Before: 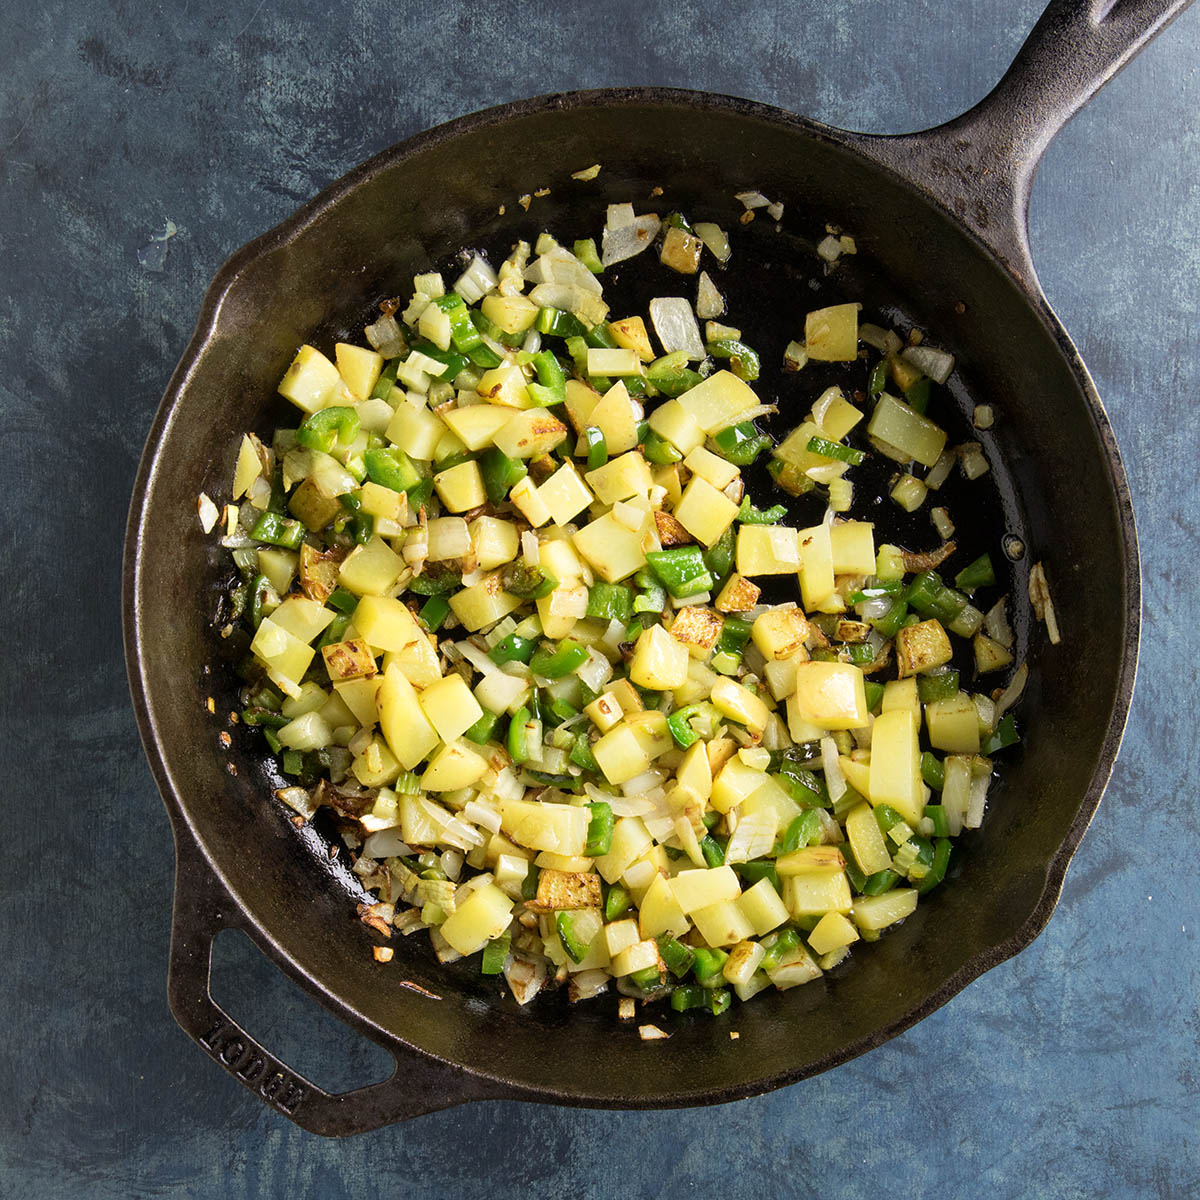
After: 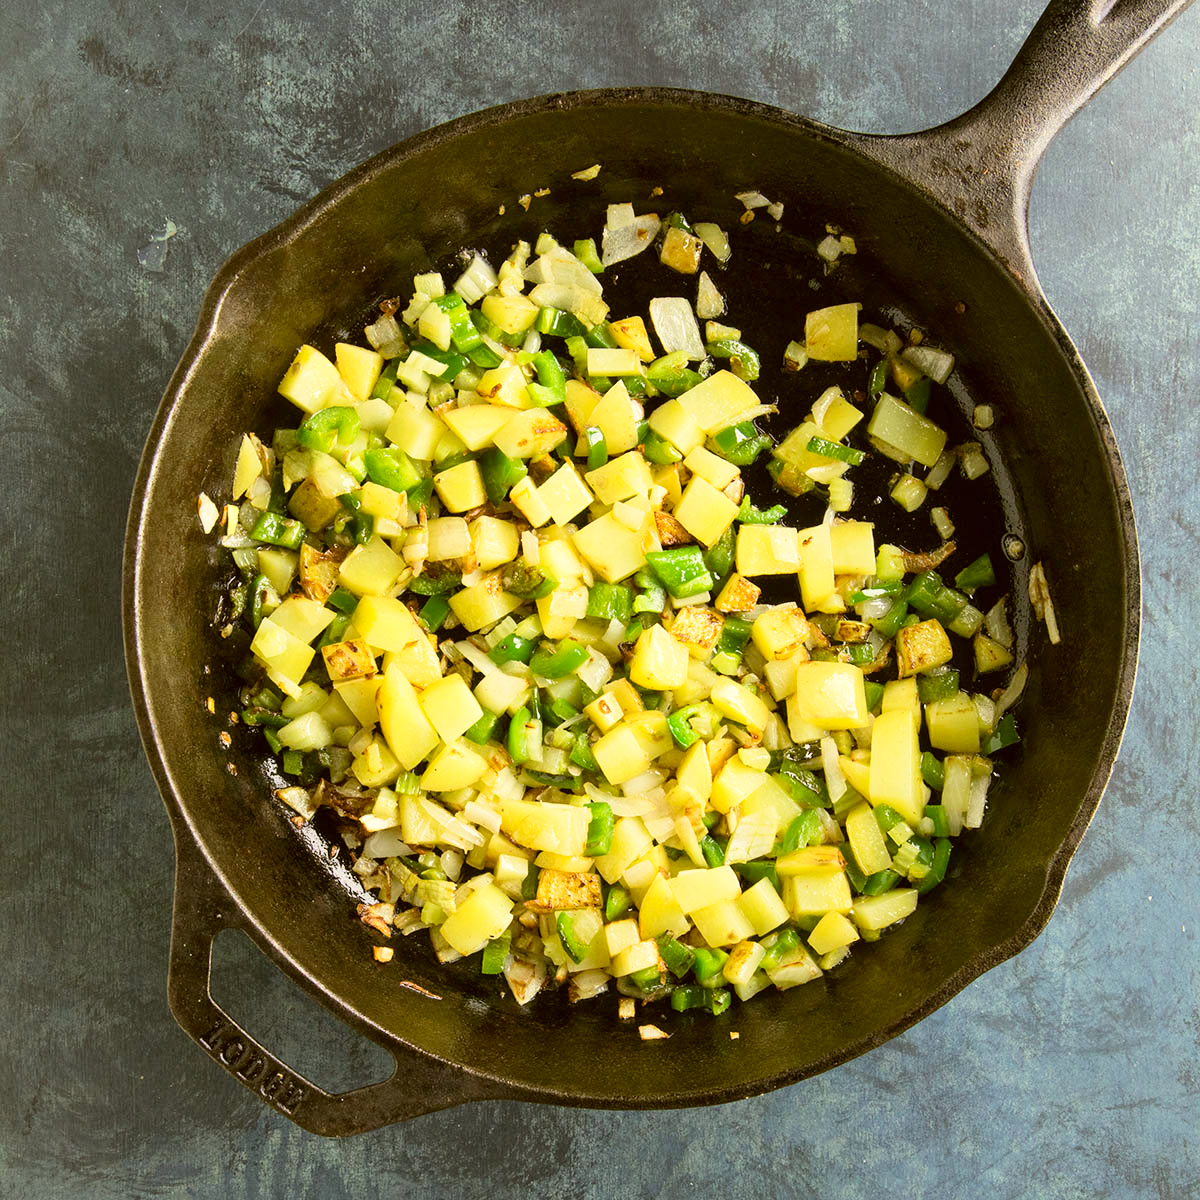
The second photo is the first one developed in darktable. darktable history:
color correction: highlights a* -1.27, highlights b* 10.23, shadows a* 0.481, shadows b* 19.39
base curve: curves: ch0 [(0, 0) (0.204, 0.334) (0.55, 0.733) (1, 1)]
